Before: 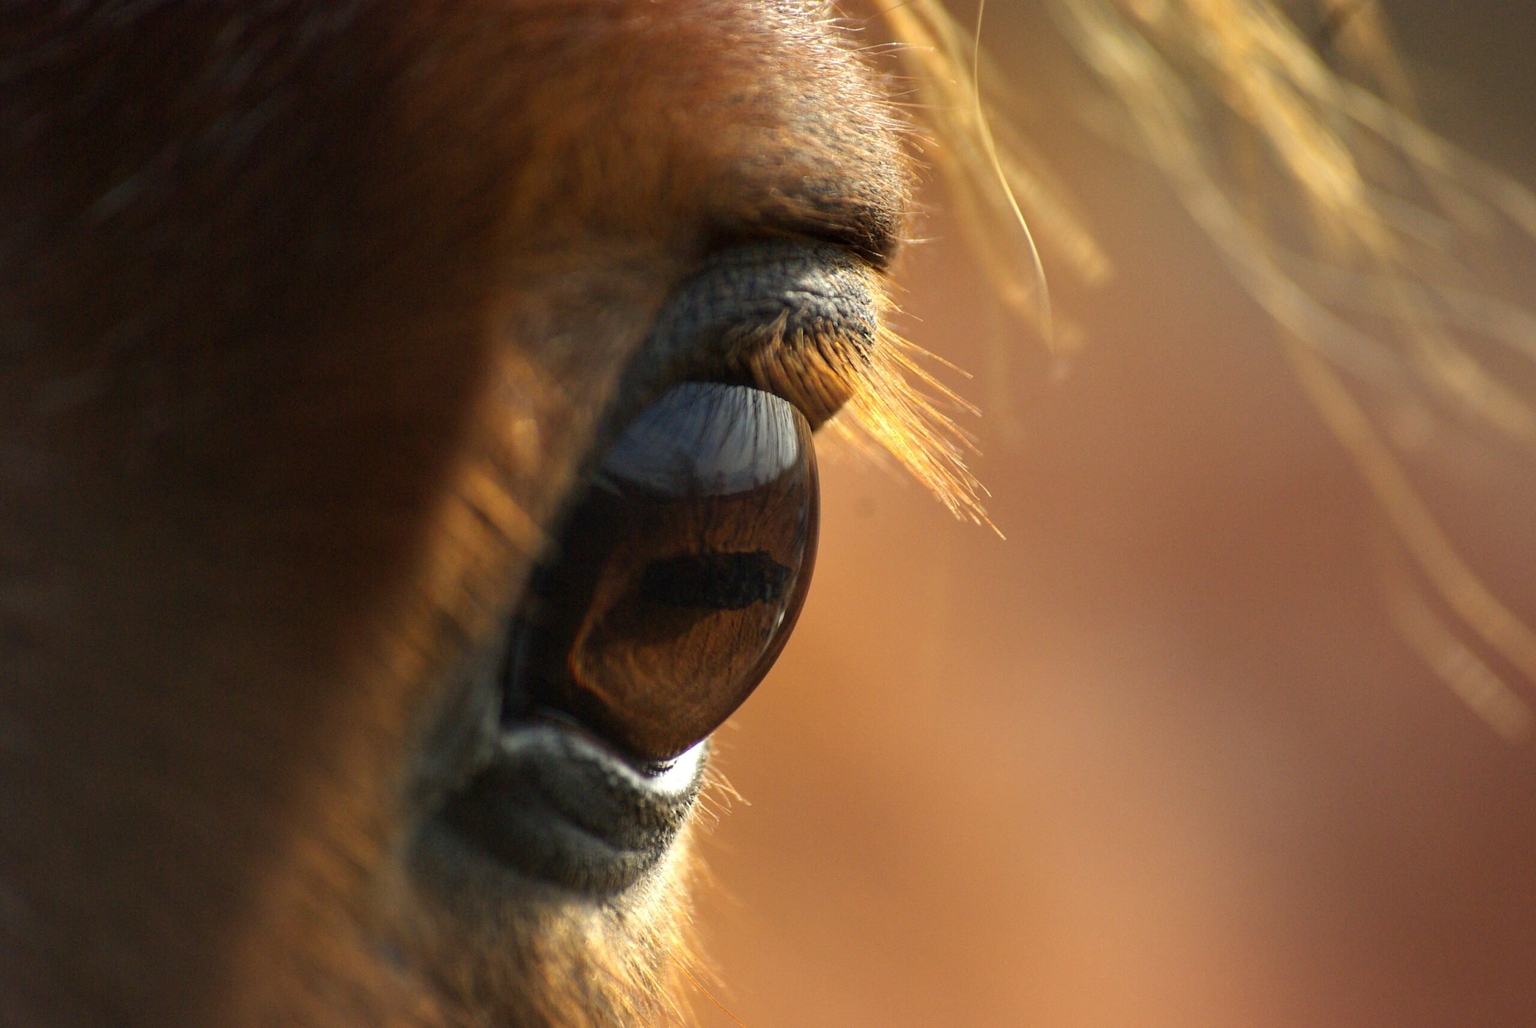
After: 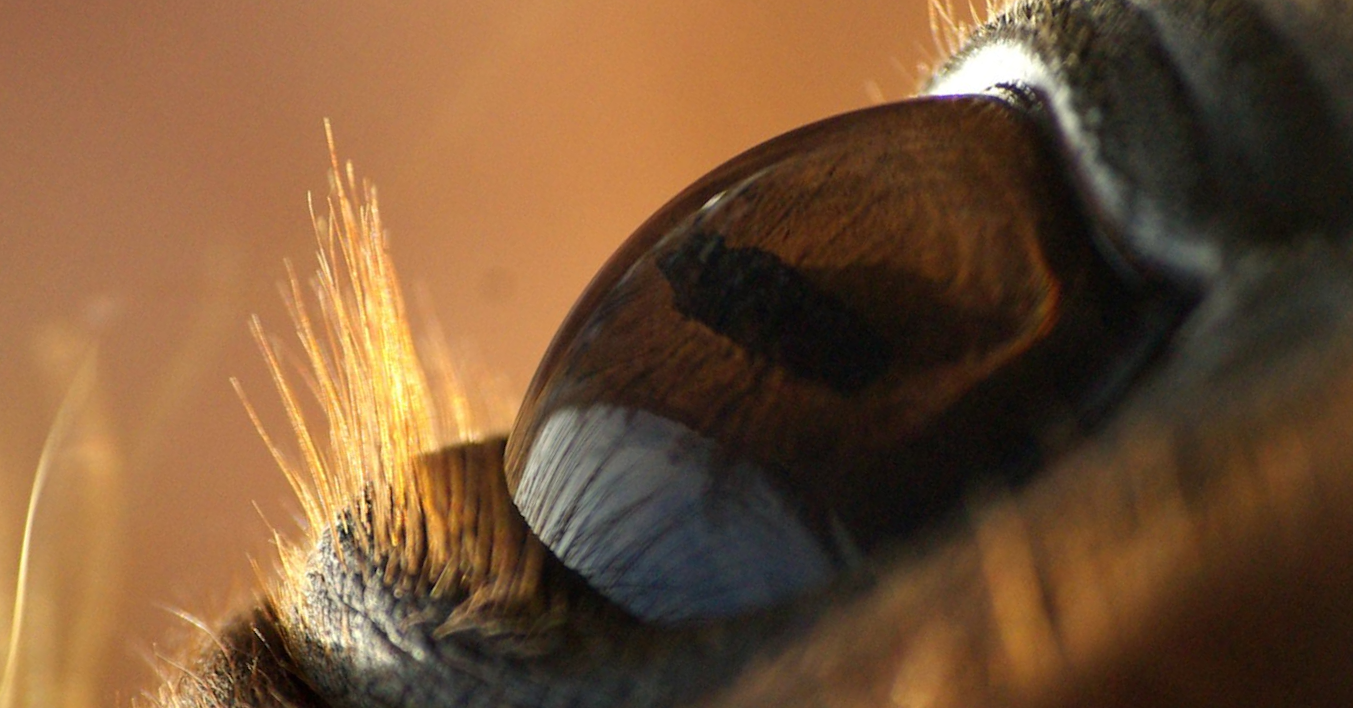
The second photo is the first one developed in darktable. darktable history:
crop and rotate: angle 148.51°, left 9.154%, top 15.618%, right 4.527%, bottom 16.925%
